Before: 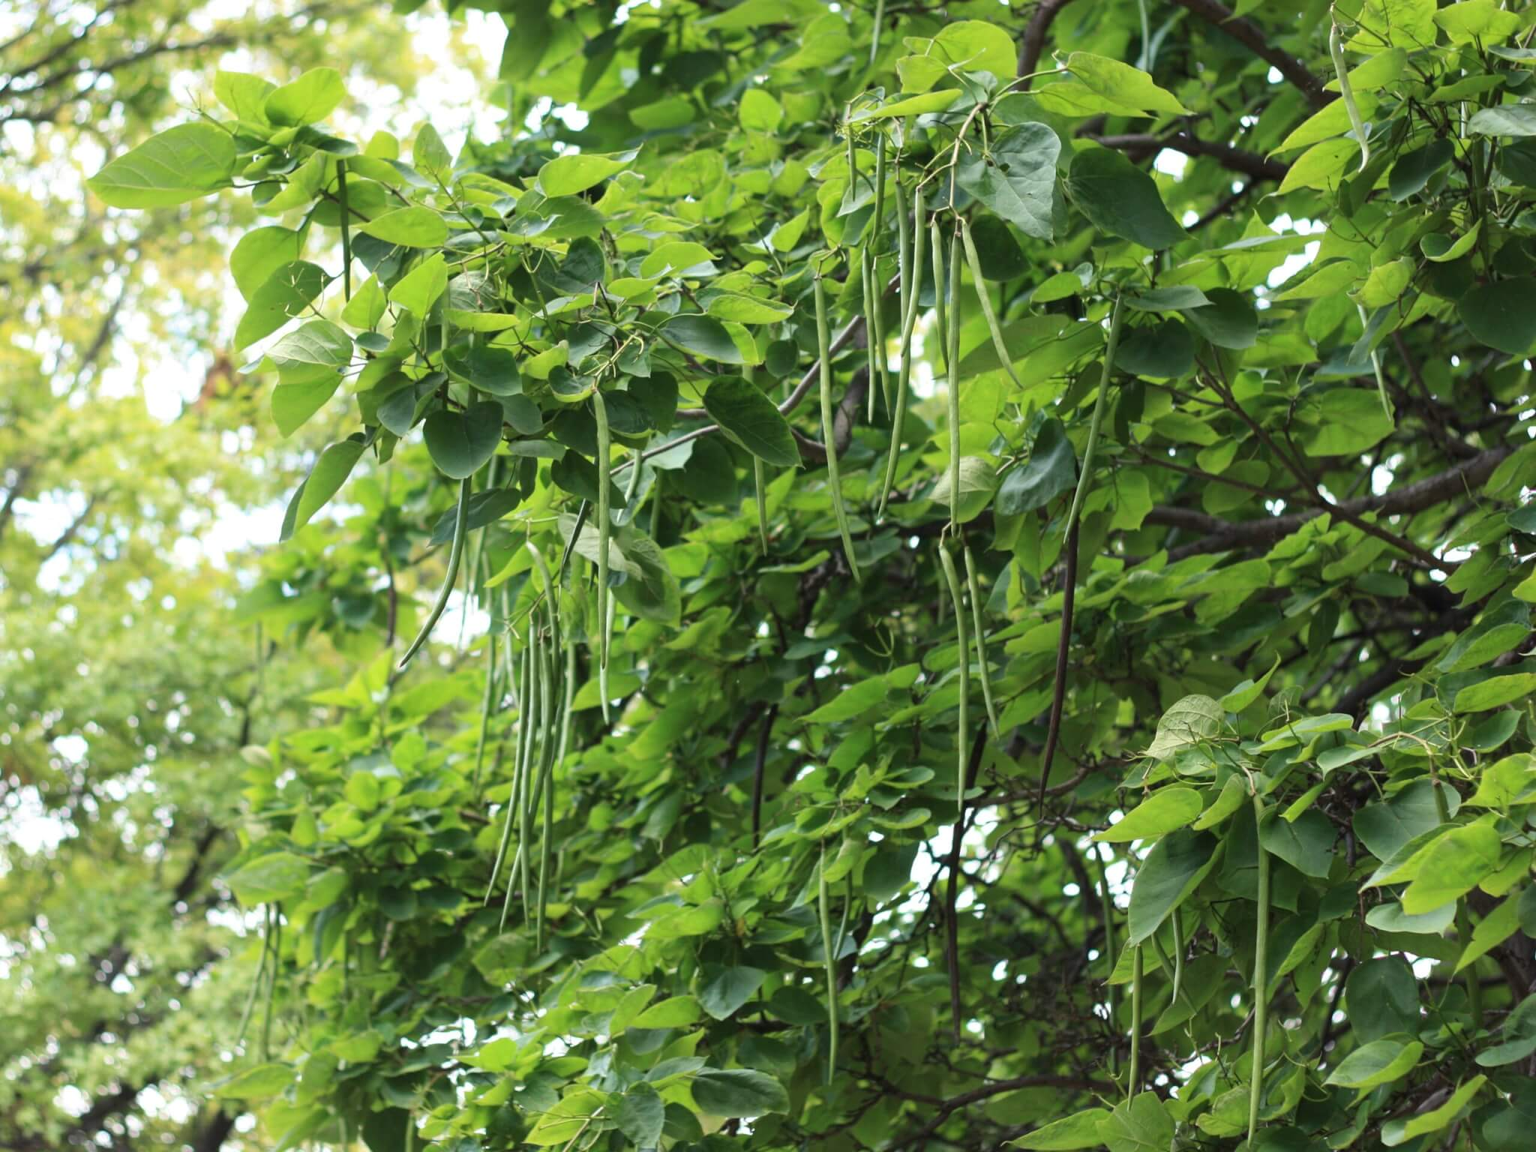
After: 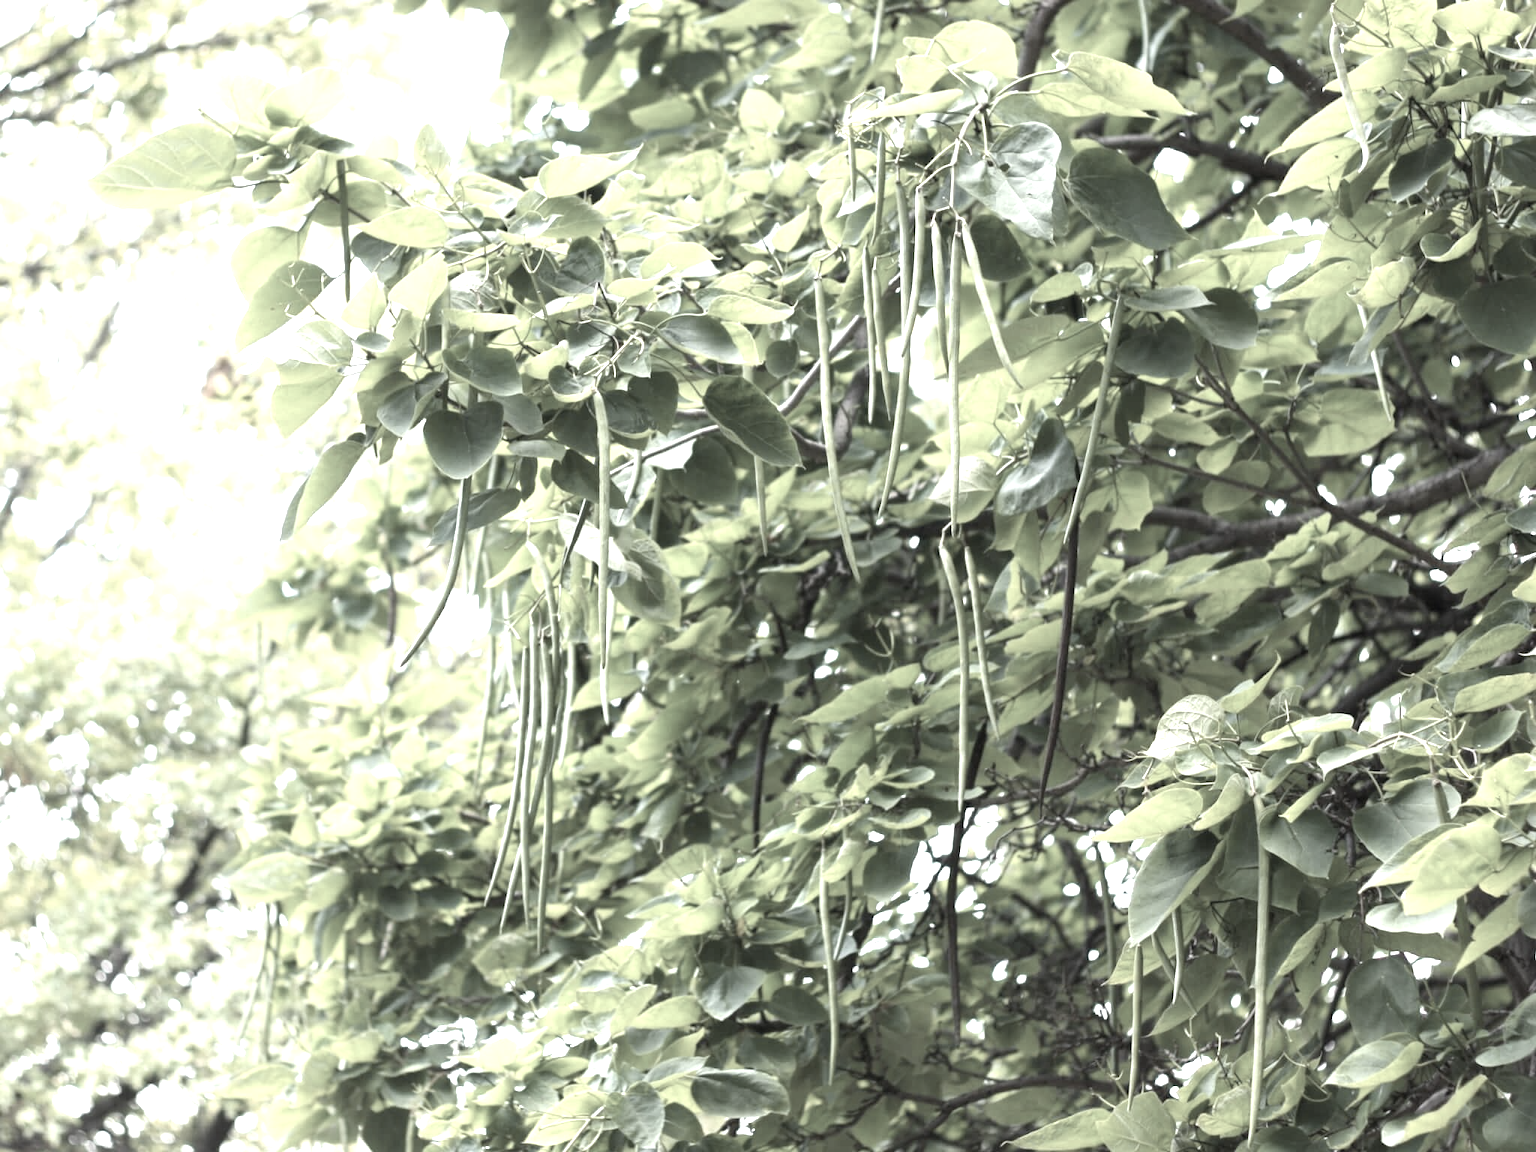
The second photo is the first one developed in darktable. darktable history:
exposure: black level correction 0.001, exposure 1.3 EV, compensate highlight preservation false
color correction: saturation 0.2
color balance rgb: perceptual saturation grading › global saturation 34.05%, global vibrance 5.56%
